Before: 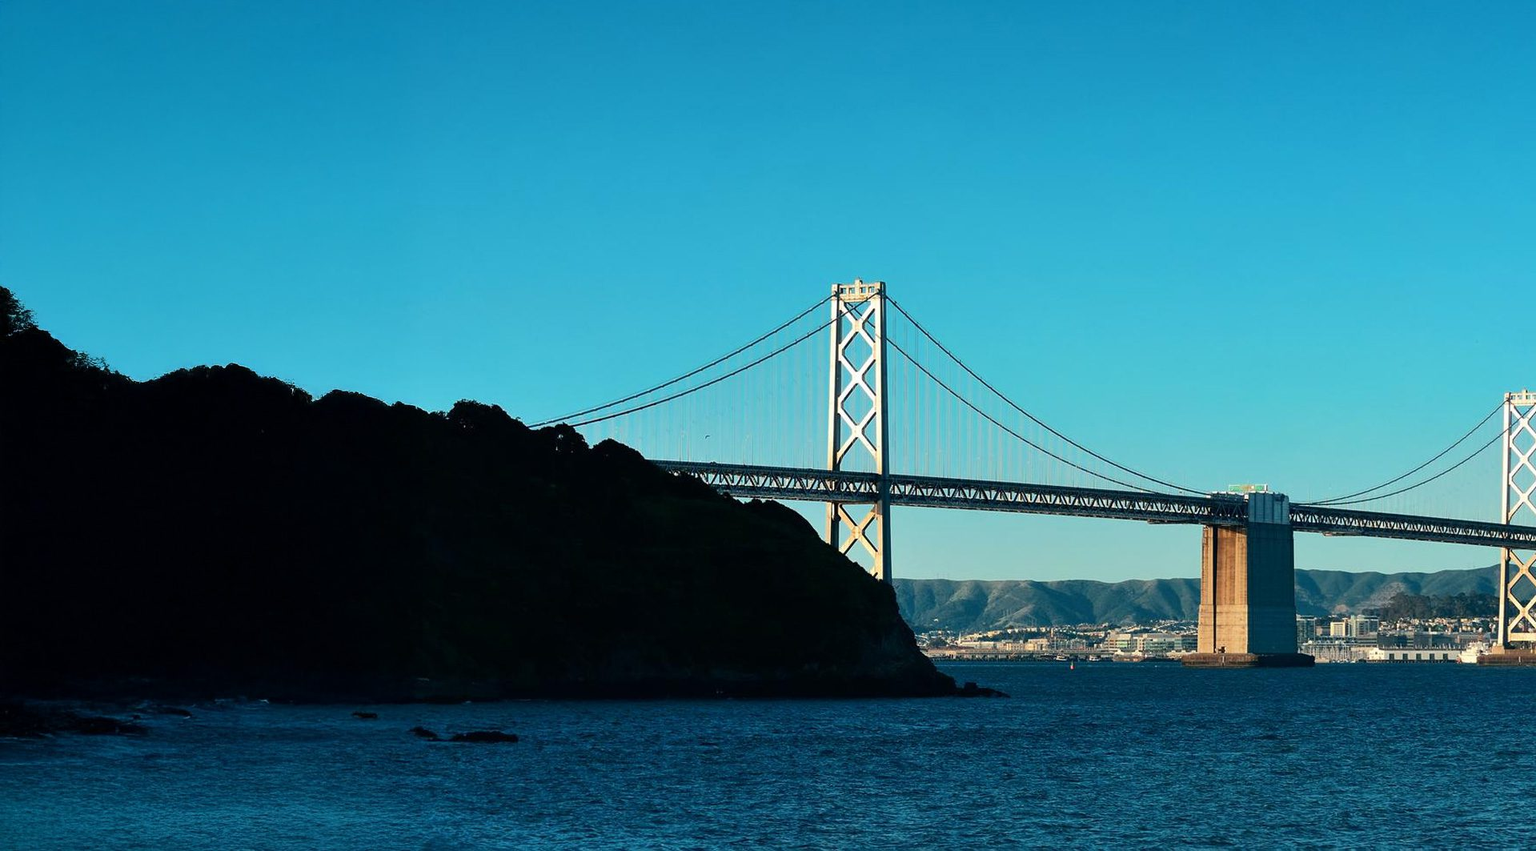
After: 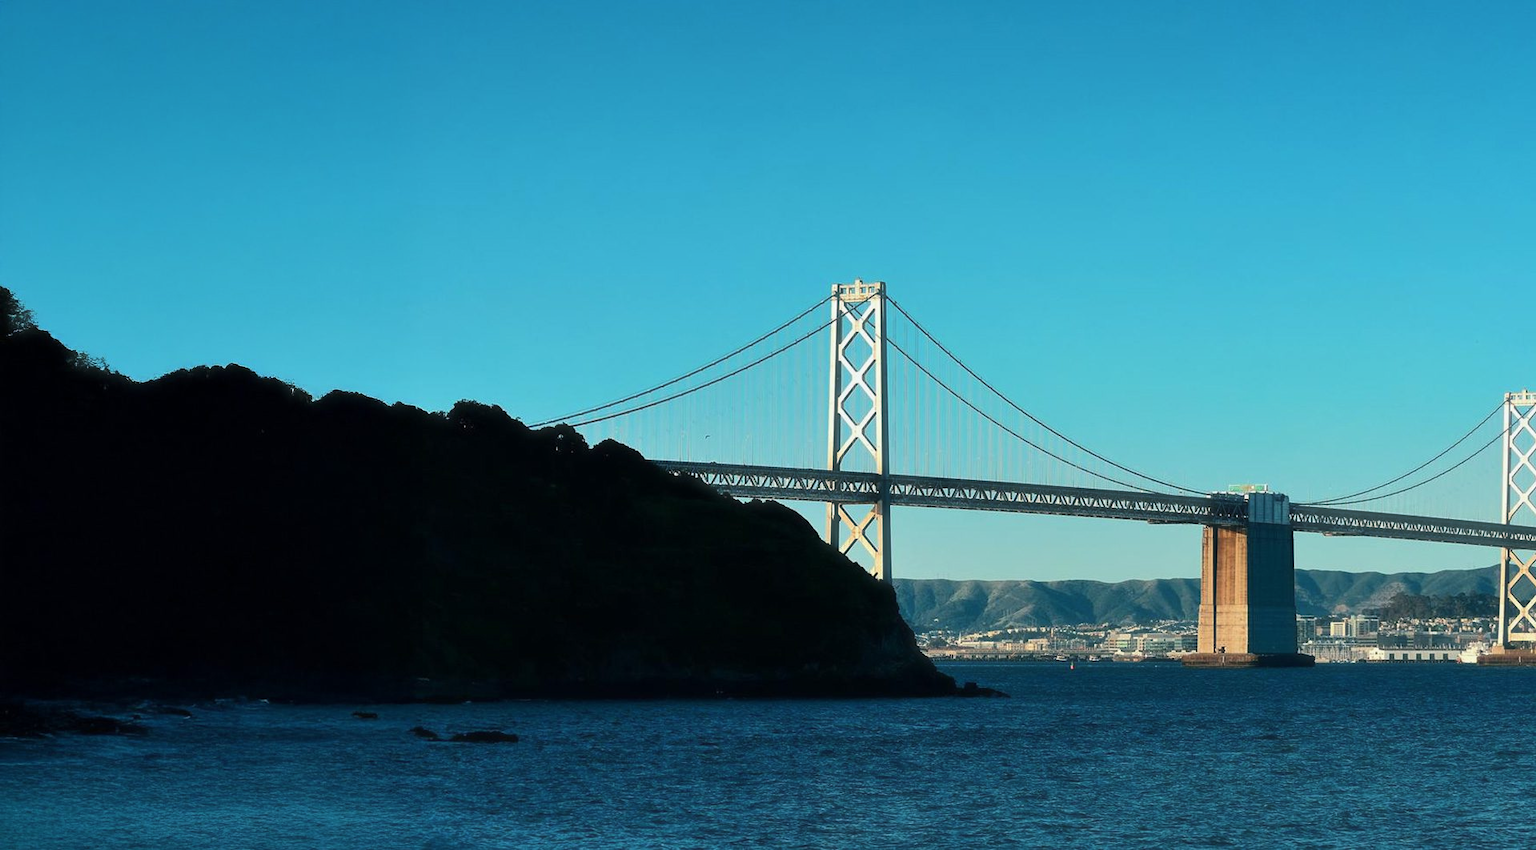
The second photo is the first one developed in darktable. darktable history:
haze removal: strength -0.105, adaptive false
